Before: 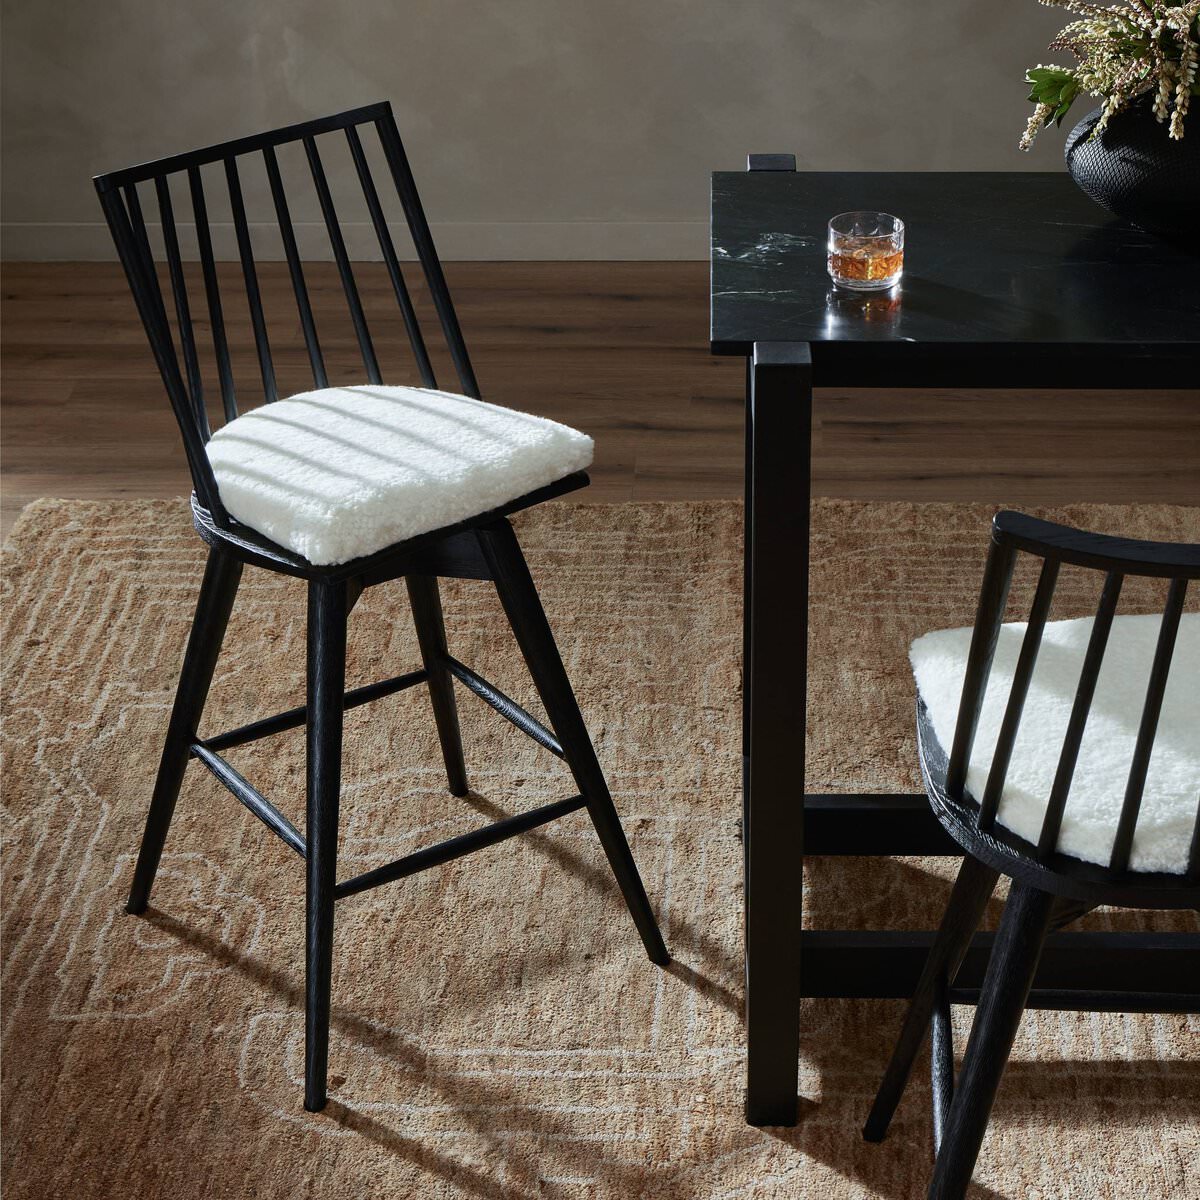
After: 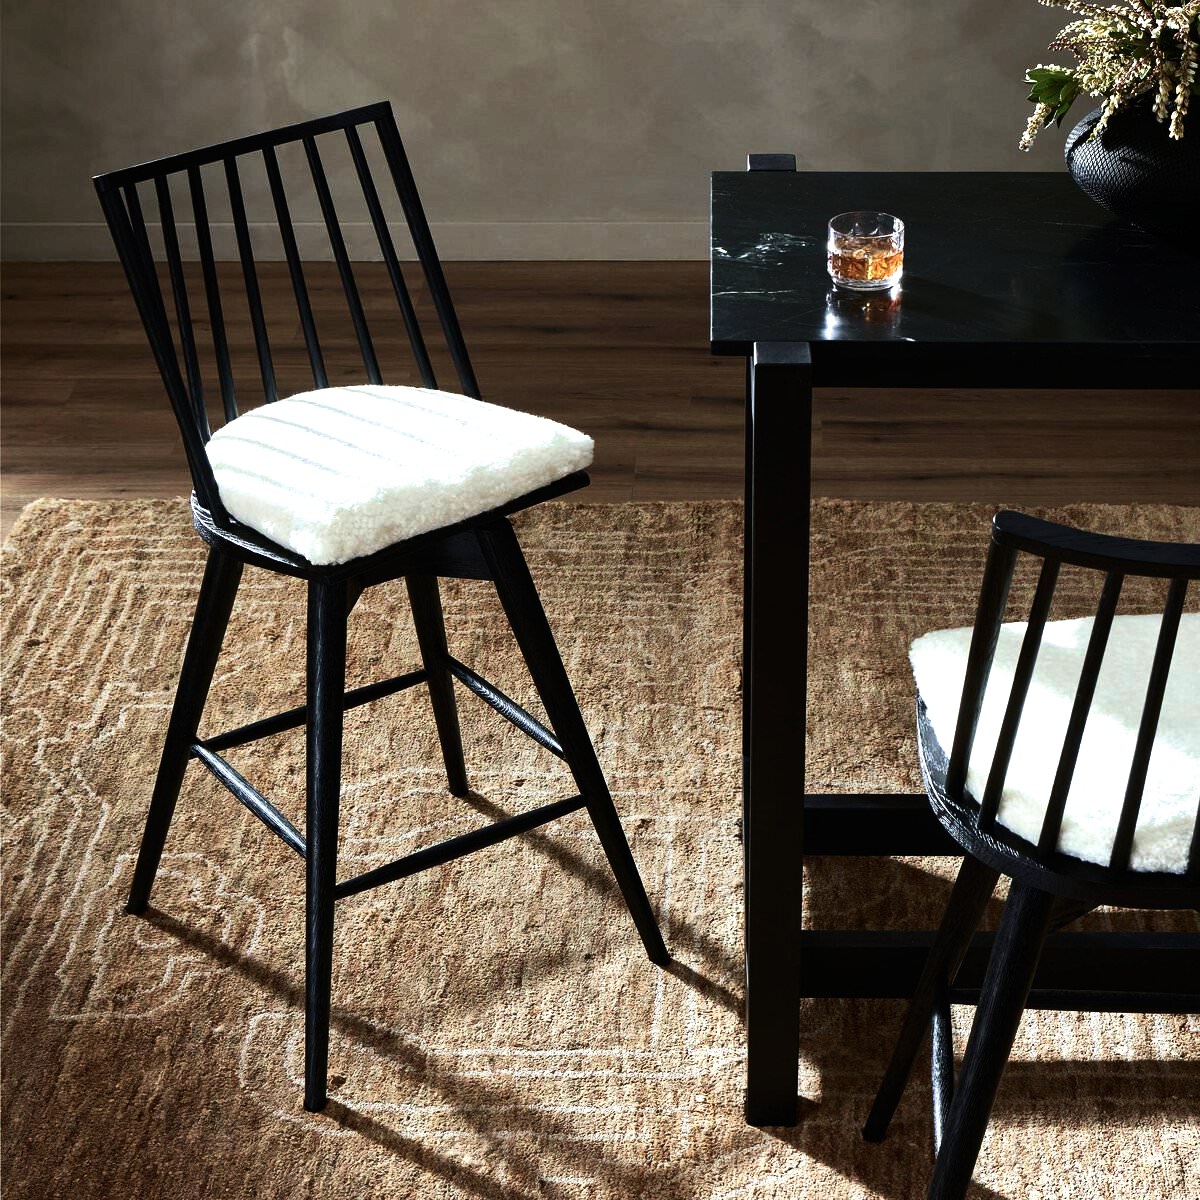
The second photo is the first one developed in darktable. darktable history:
tone equalizer: -8 EV -1.08 EV, -7 EV -1.01 EV, -6 EV -0.902 EV, -5 EV -0.61 EV, -3 EV 0.593 EV, -2 EV 0.897 EV, -1 EV 0.994 EV, +0 EV 1.07 EV, edges refinement/feathering 500, mask exposure compensation -1.57 EV, preserve details no
velvia: on, module defaults
